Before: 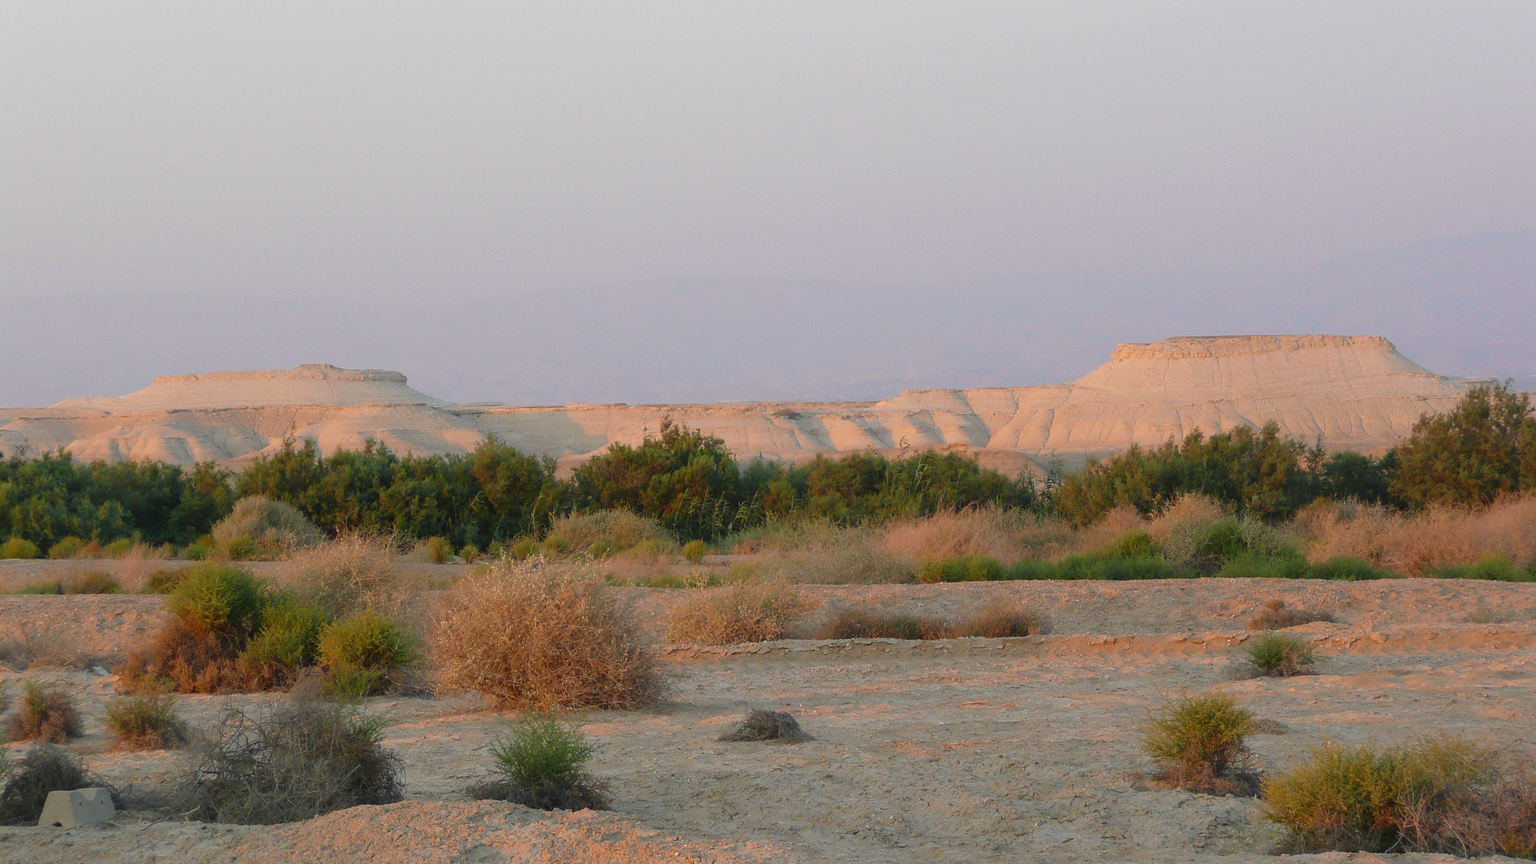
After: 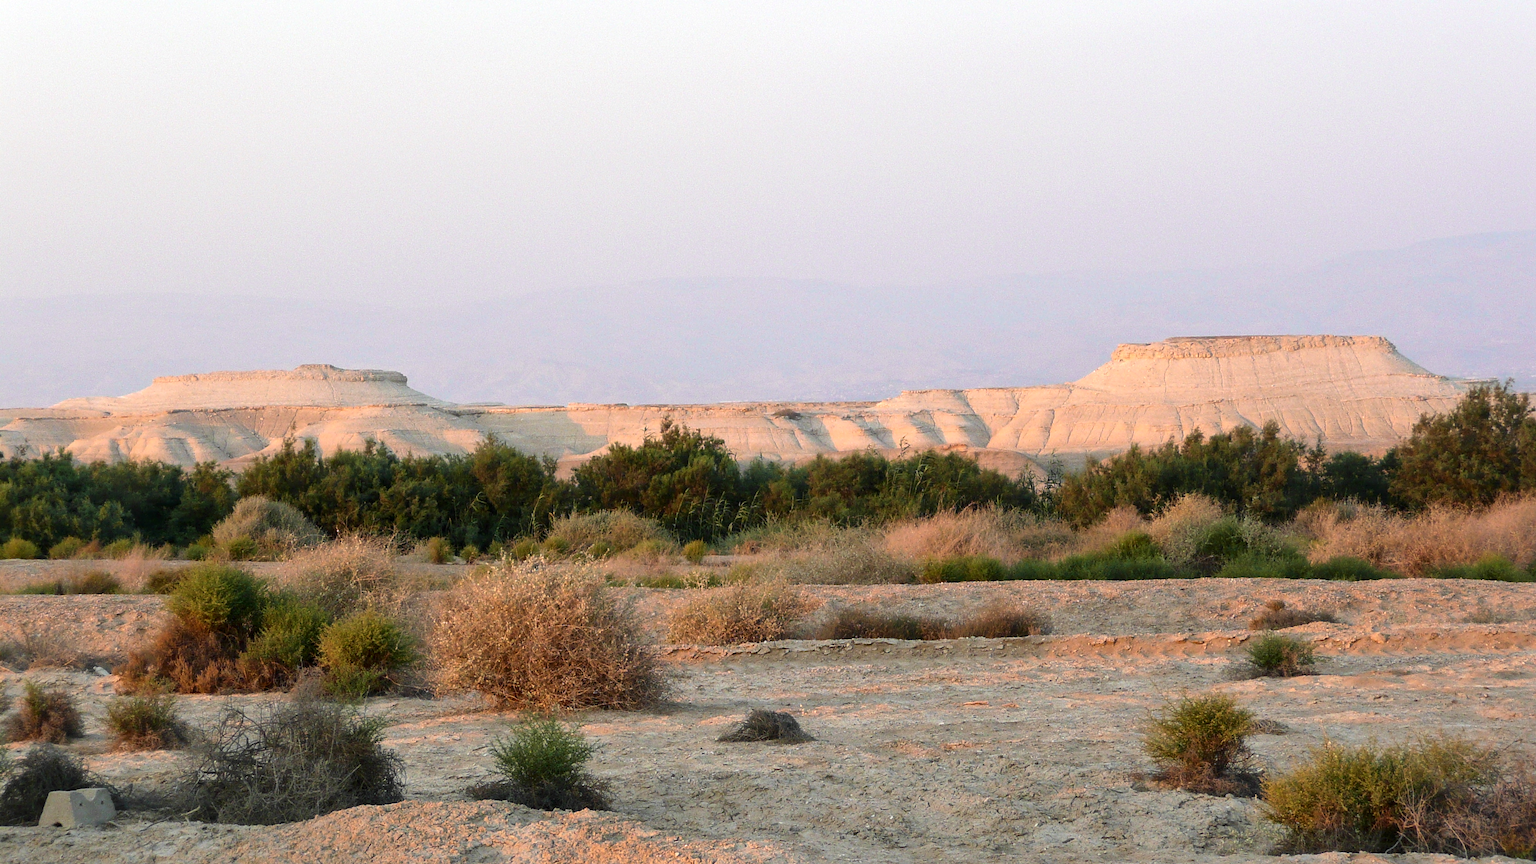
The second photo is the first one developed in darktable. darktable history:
tone equalizer: -8 EV -0.75 EV, -7 EV -0.7 EV, -6 EV -0.6 EV, -5 EV -0.4 EV, -3 EV 0.4 EV, -2 EV 0.6 EV, -1 EV 0.7 EV, +0 EV 0.75 EV, edges refinement/feathering 500, mask exposure compensation -1.57 EV, preserve details no
local contrast: mode bilateral grid, contrast 20, coarseness 50, detail 130%, midtone range 0.2
